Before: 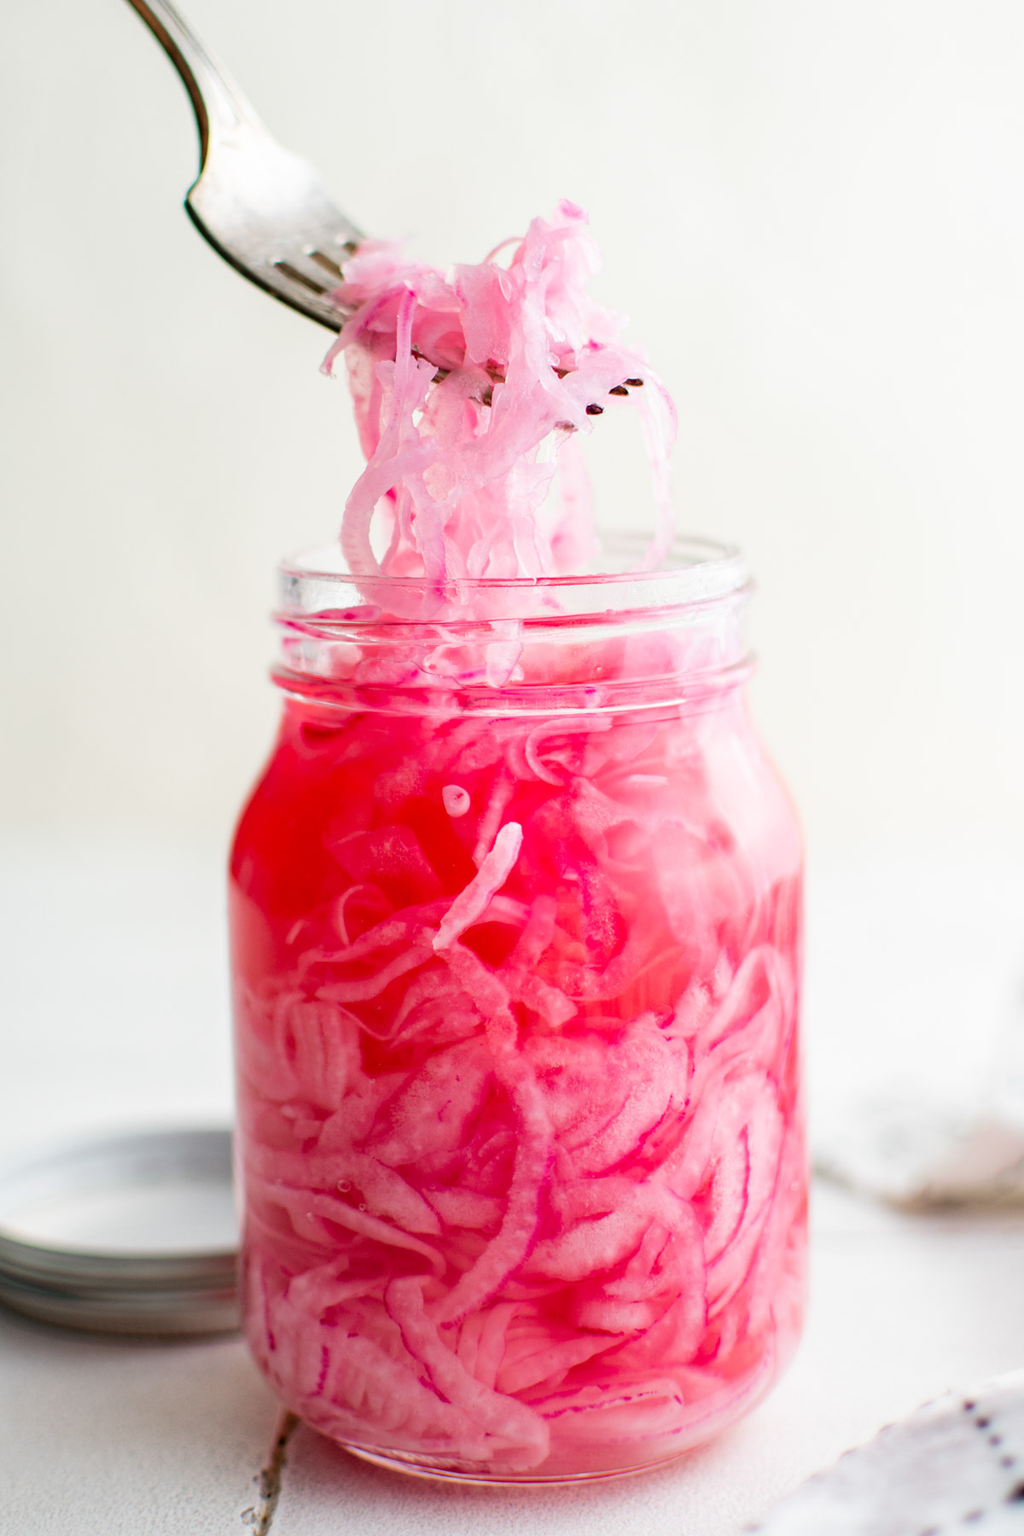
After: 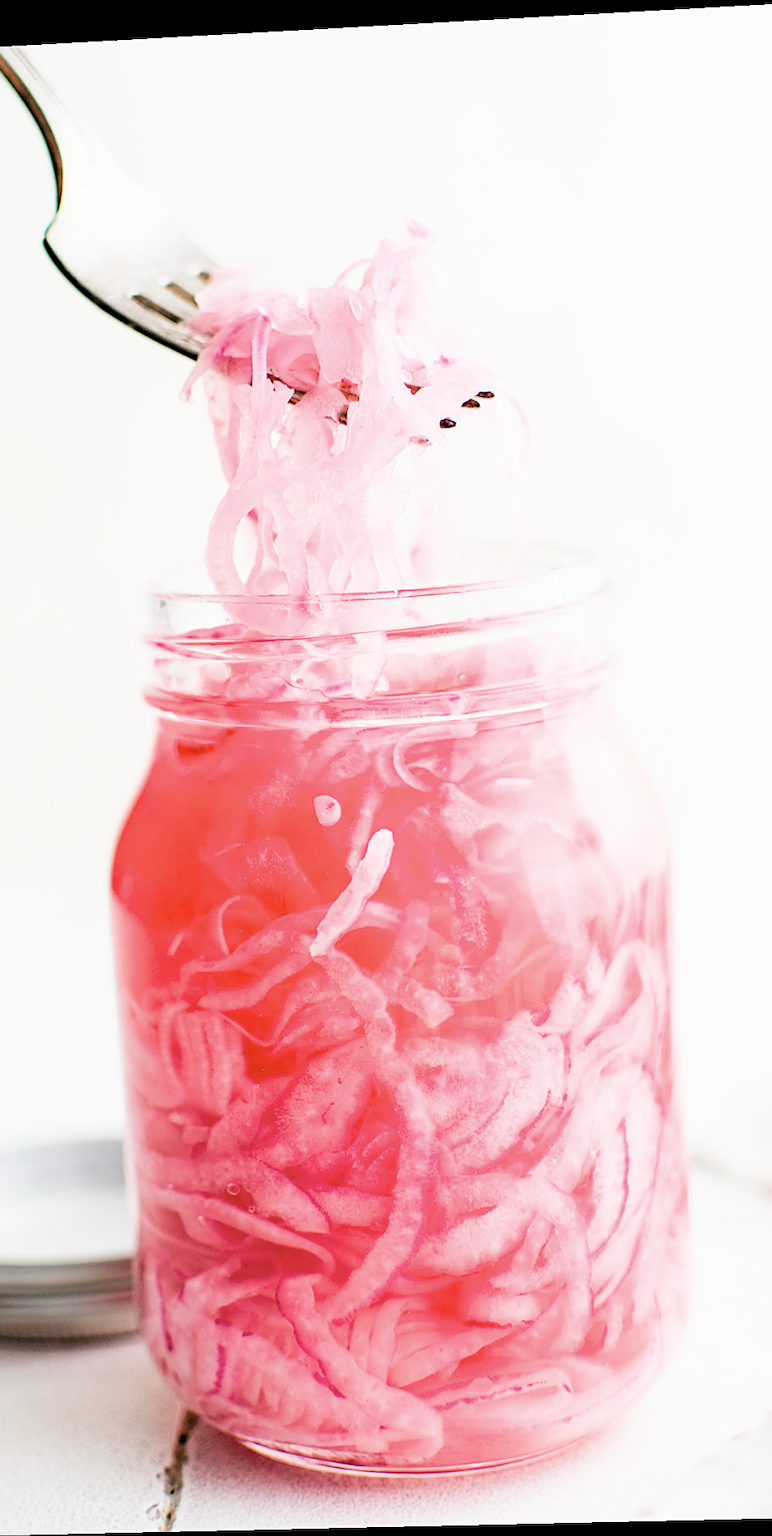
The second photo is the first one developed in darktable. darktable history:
exposure: black level correction 0, exposure 1.1 EV, compensate highlight preservation false
crop: left 13.443%, right 13.31%
filmic rgb: black relative exposure -5 EV, hardness 2.88, contrast 1.3, highlights saturation mix -30%
sharpen: on, module defaults
rotate and perspective: rotation -2.22°, lens shift (horizontal) -0.022, automatic cropping off
color zones: curves: ch0 [(0, 0.5) (0.143, 0.5) (0.286, 0.5) (0.429, 0.504) (0.571, 0.5) (0.714, 0.509) (0.857, 0.5) (1, 0.5)]; ch1 [(0, 0.425) (0.143, 0.425) (0.286, 0.375) (0.429, 0.405) (0.571, 0.5) (0.714, 0.47) (0.857, 0.425) (1, 0.435)]; ch2 [(0, 0.5) (0.143, 0.5) (0.286, 0.5) (0.429, 0.517) (0.571, 0.5) (0.714, 0.51) (0.857, 0.5) (1, 0.5)]
